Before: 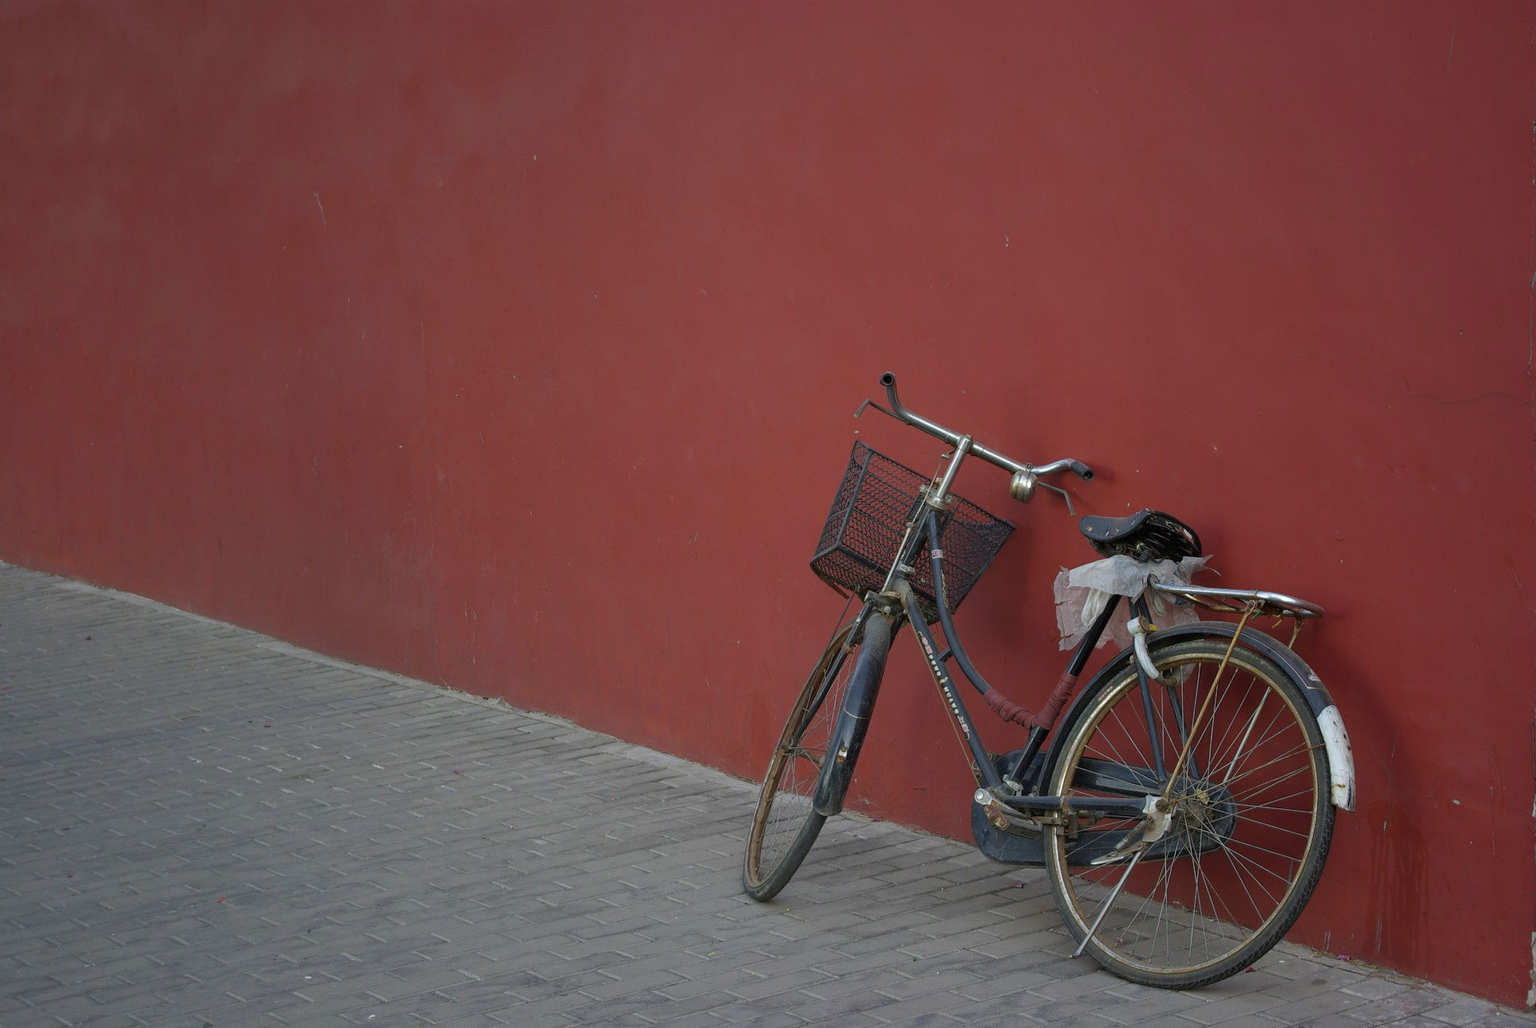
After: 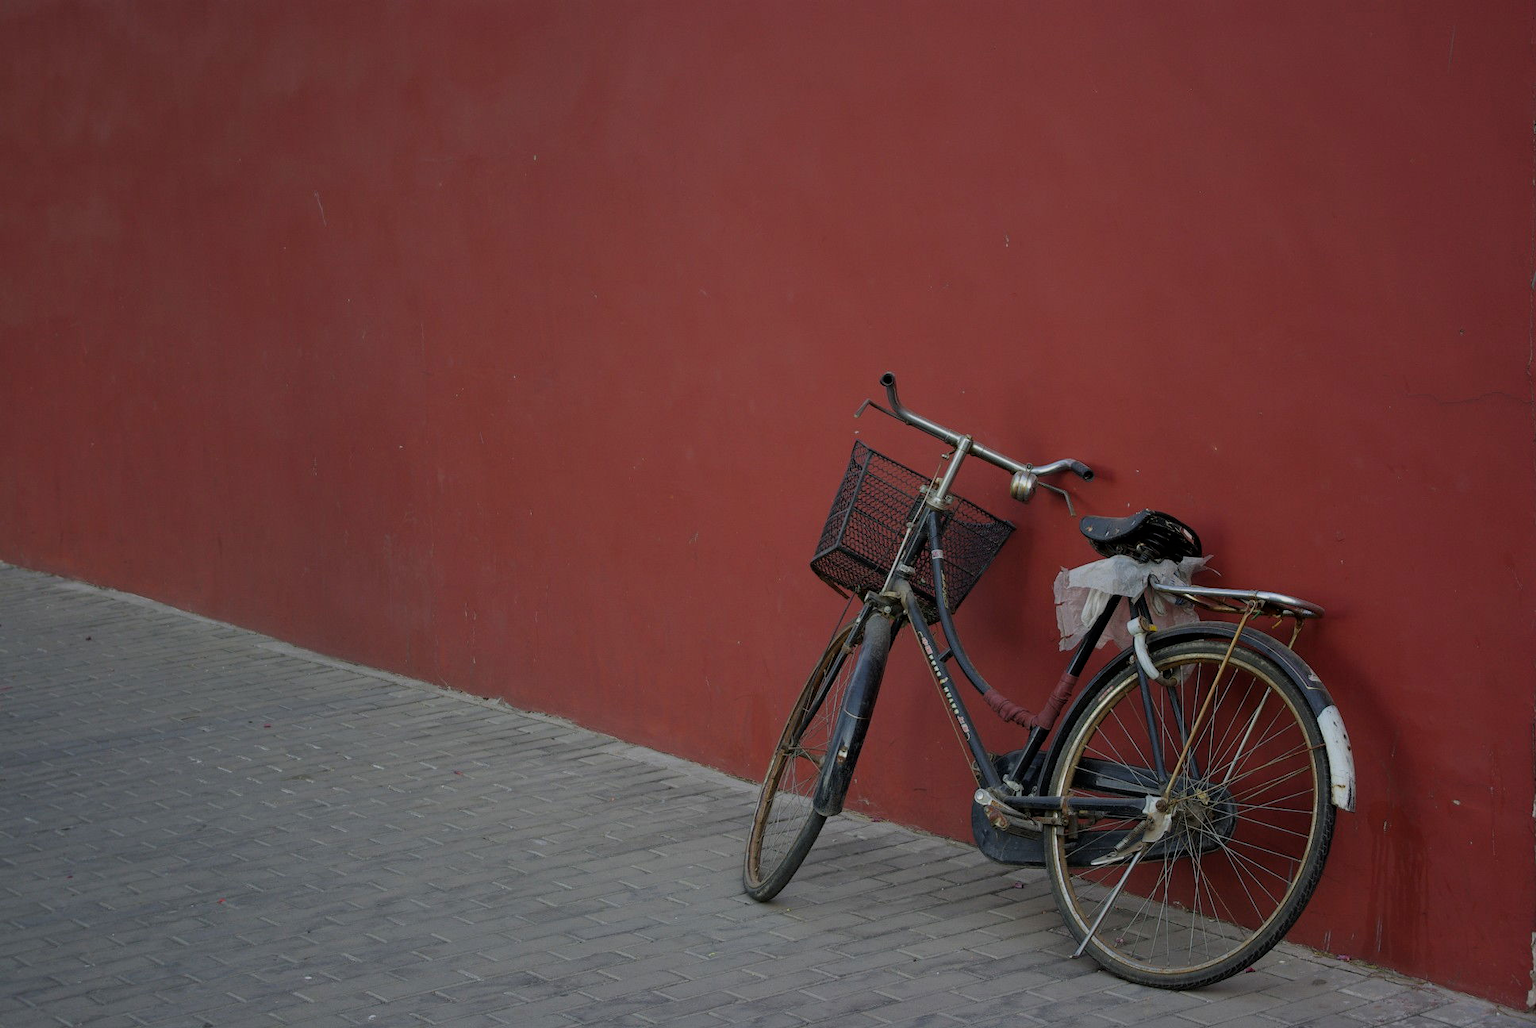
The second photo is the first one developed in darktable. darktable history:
contrast brightness saturation: contrast 0.033, brightness -0.035
filmic rgb: black relative exposure -7.65 EV, white relative exposure 4.56 EV, hardness 3.61, color science v6 (2022)
exposure: exposure -0.043 EV, compensate exposure bias true, compensate highlight preservation false
